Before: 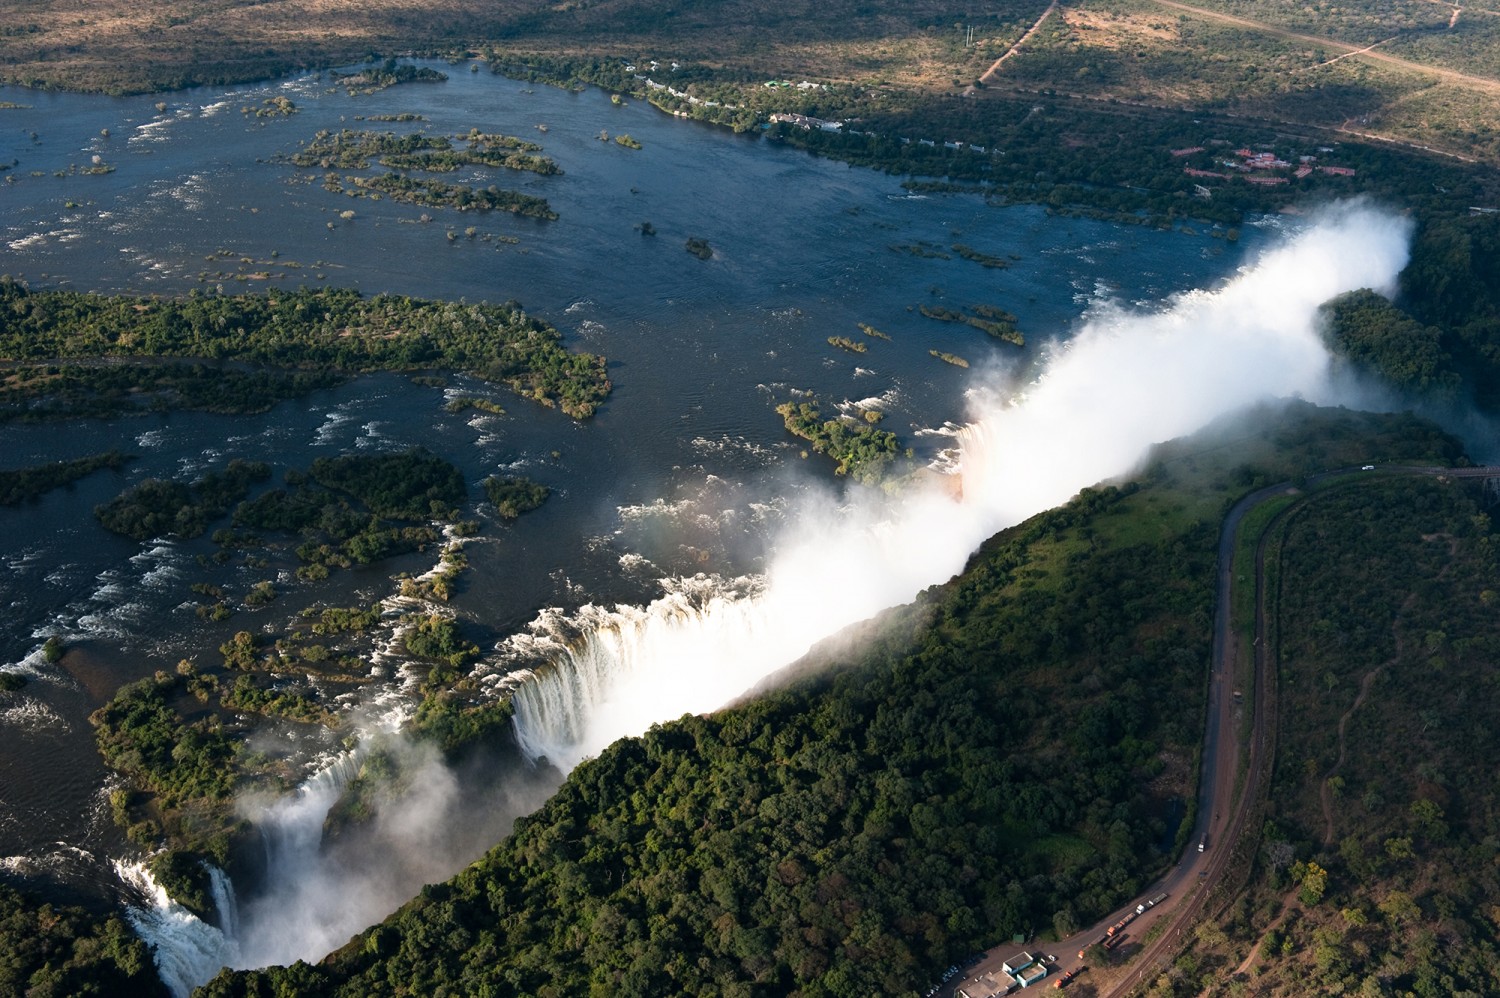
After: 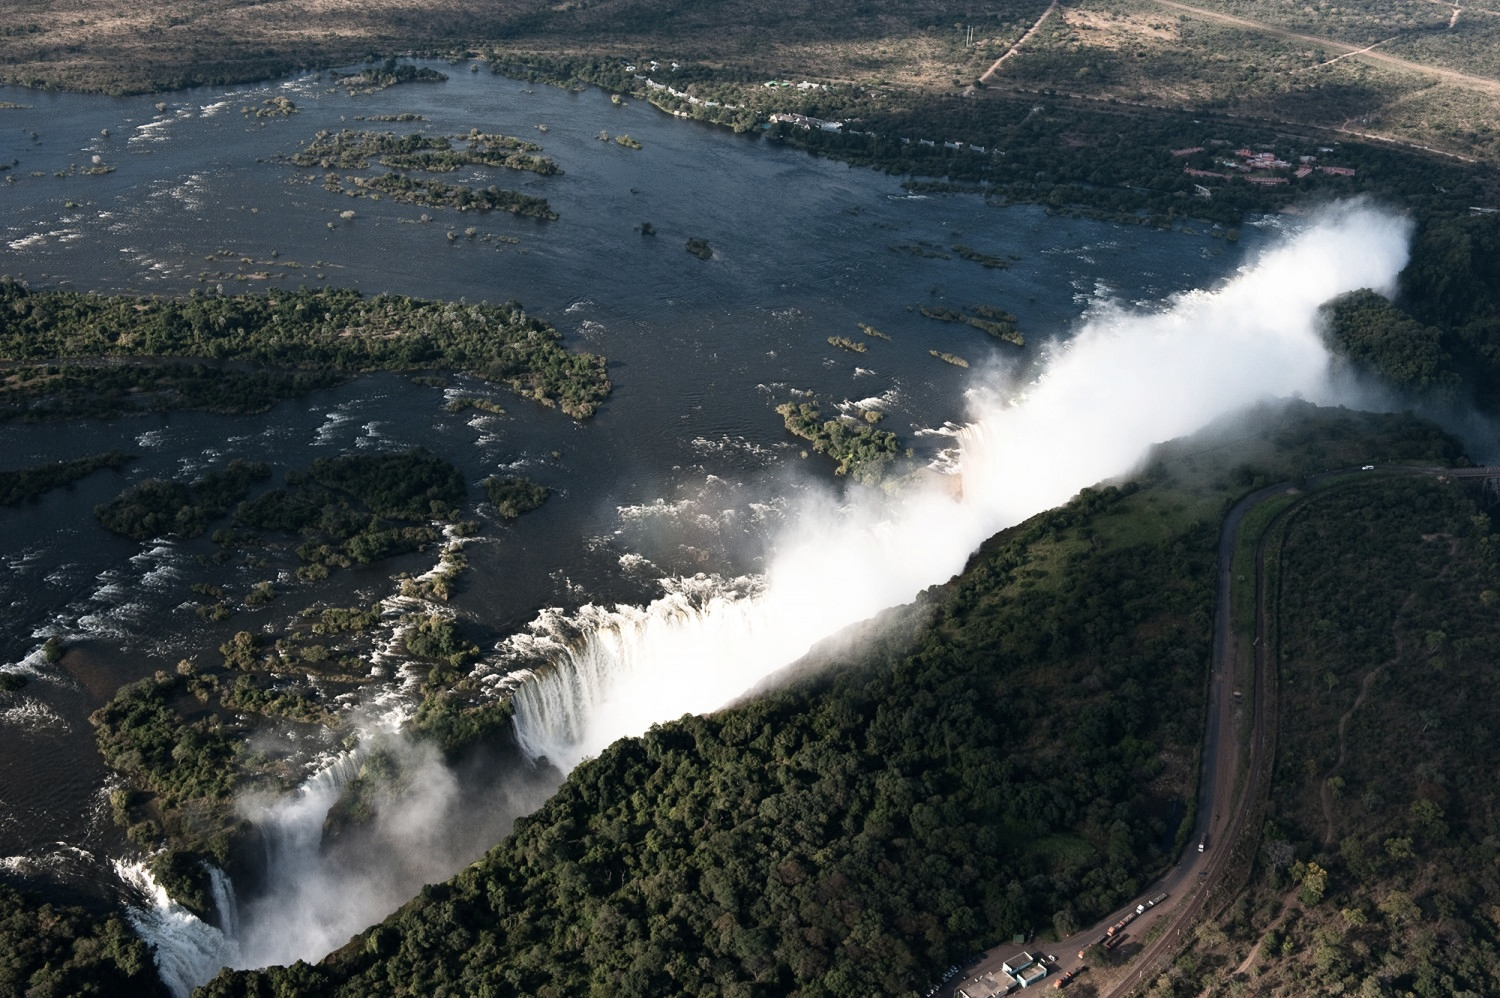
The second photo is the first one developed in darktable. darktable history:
contrast brightness saturation: contrast 0.103, saturation -0.38
